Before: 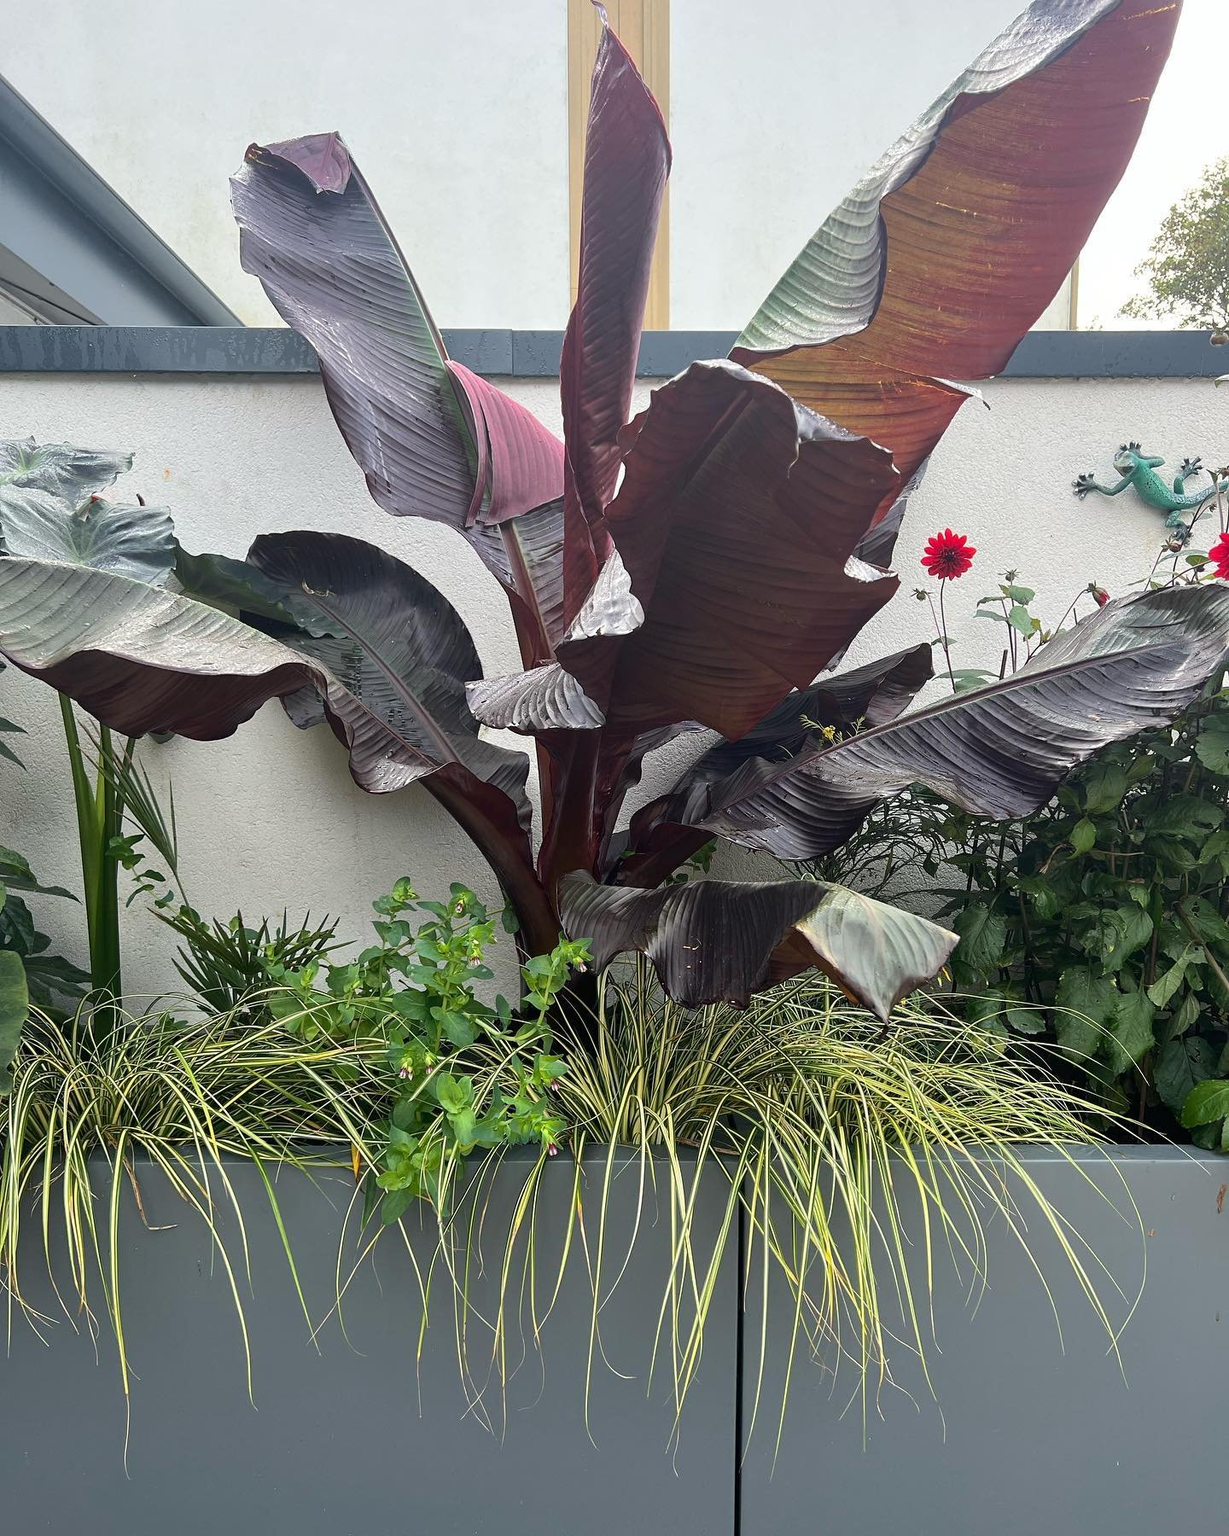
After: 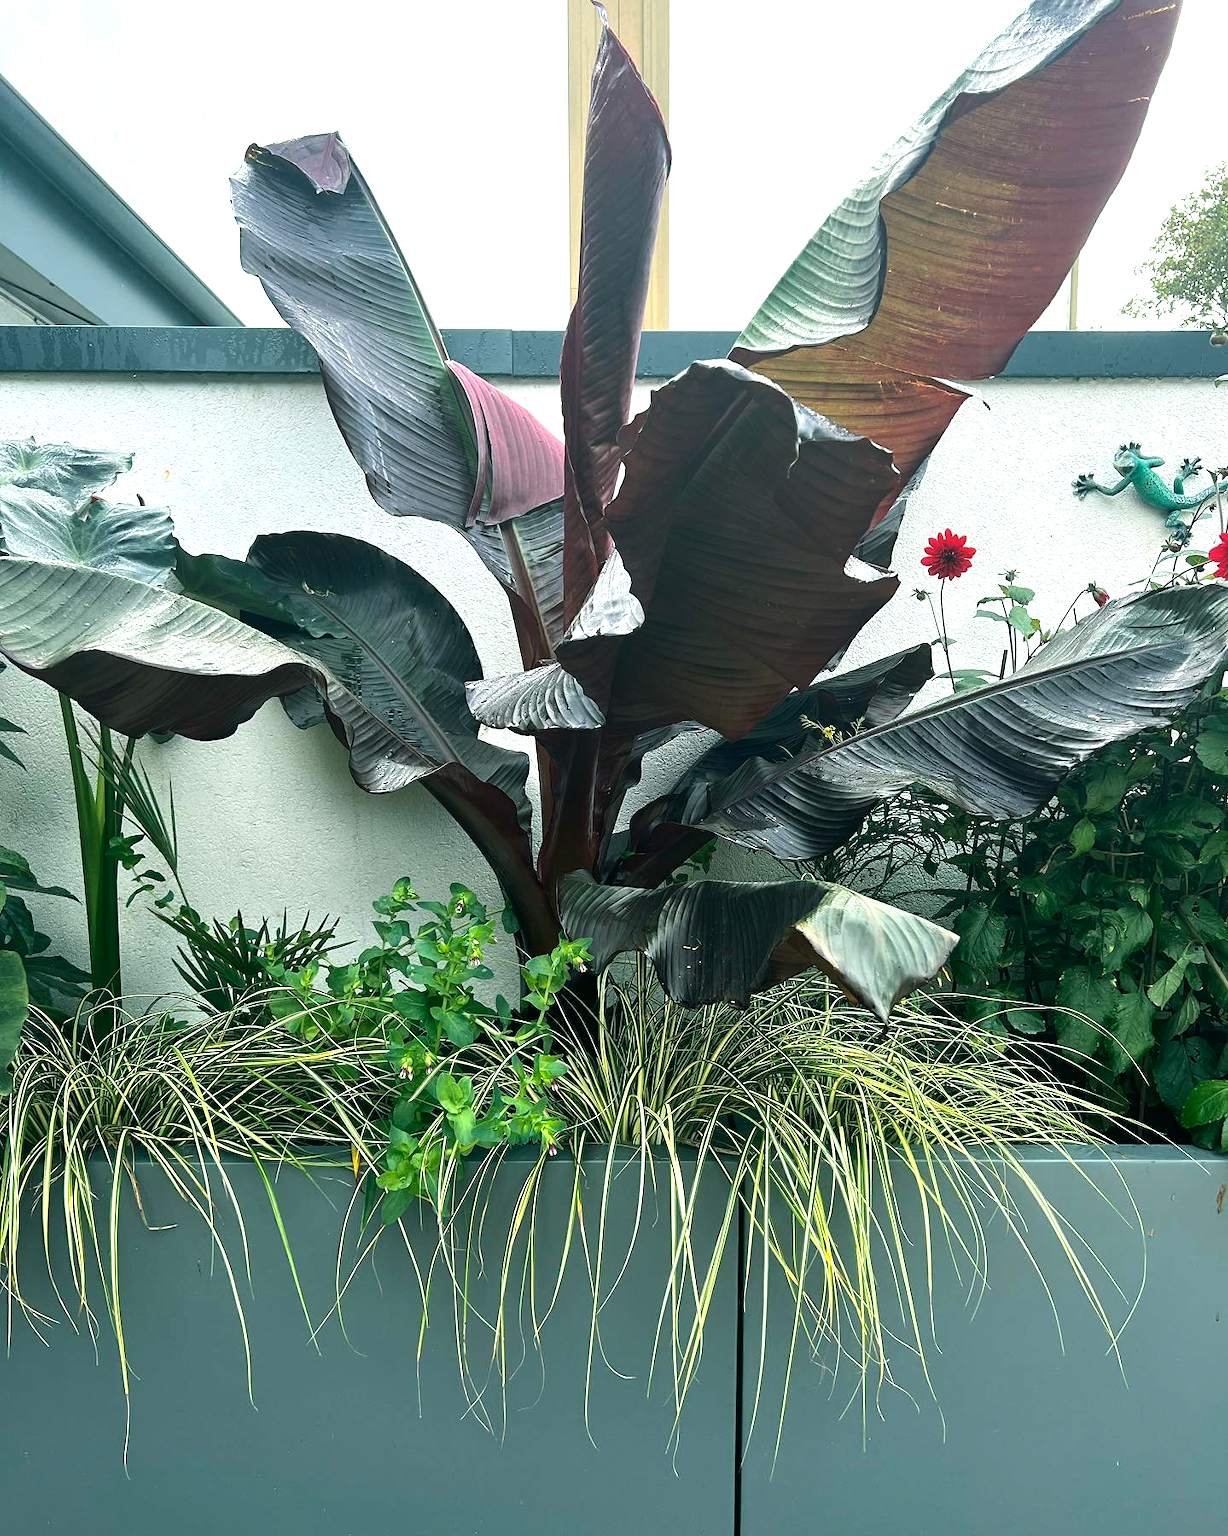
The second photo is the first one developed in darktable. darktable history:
color balance rgb: power › chroma 2.166%, power › hue 164.13°, global offset › hue 171.65°, perceptual saturation grading › global saturation 0.003%, perceptual brilliance grading › global brilliance -5.335%, perceptual brilliance grading › highlights 23.771%, perceptual brilliance grading › mid-tones 6.927%, perceptual brilliance grading › shadows -5.032%
